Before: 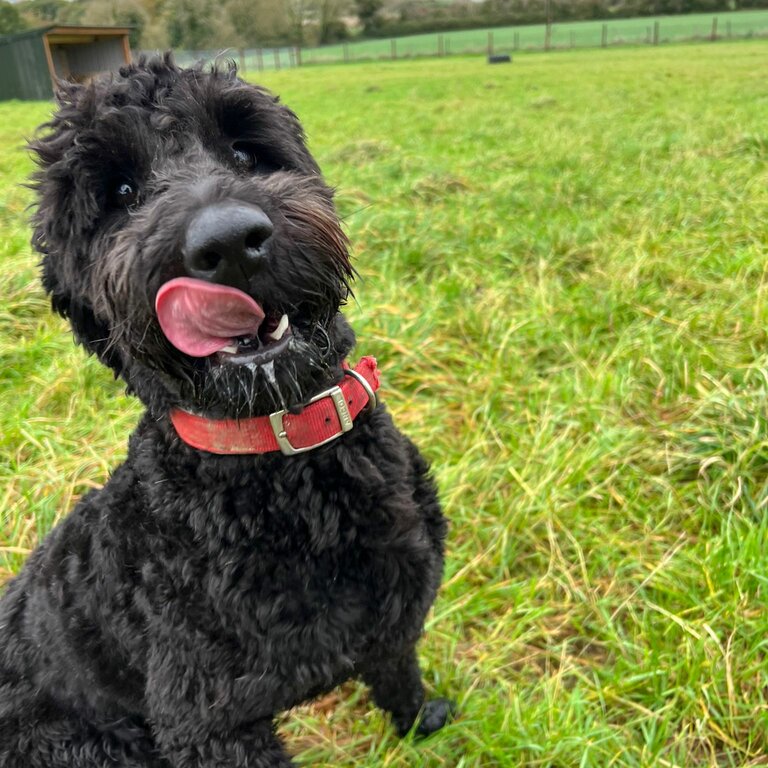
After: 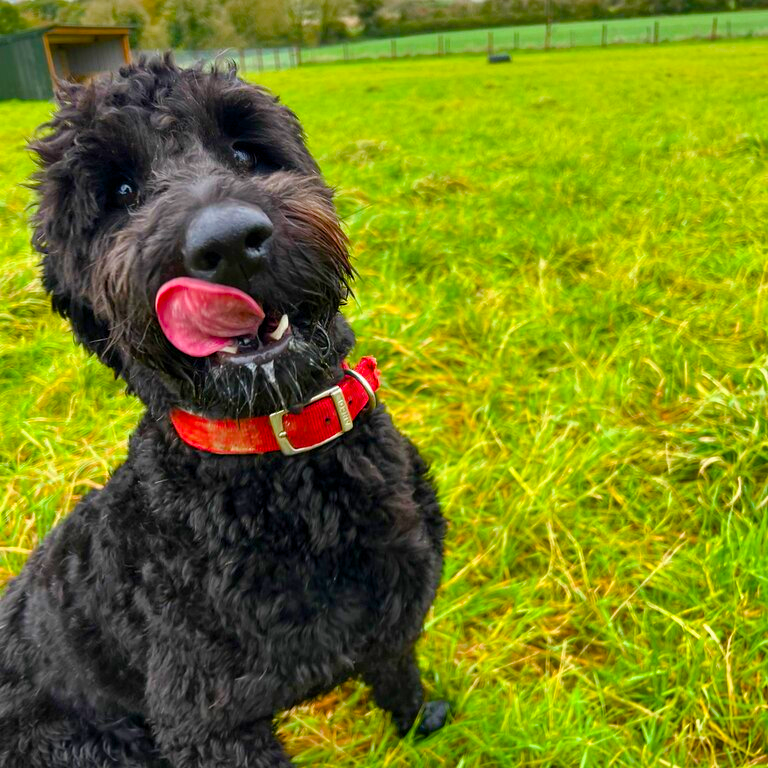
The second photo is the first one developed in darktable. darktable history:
color balance rgb: highlights gain › chroma 0.186%, highlights gain › hue 330.23°, linear chroma grading › global chroma 15.301%, perceptual saturation grading › global saturation 40.606%, perceptual saturation grading › highlights -25.151%, perceptual saturation grading › mid-tones 34.598%, perceptual saturation grading › shadows 36.144%, global vibrance 20%
